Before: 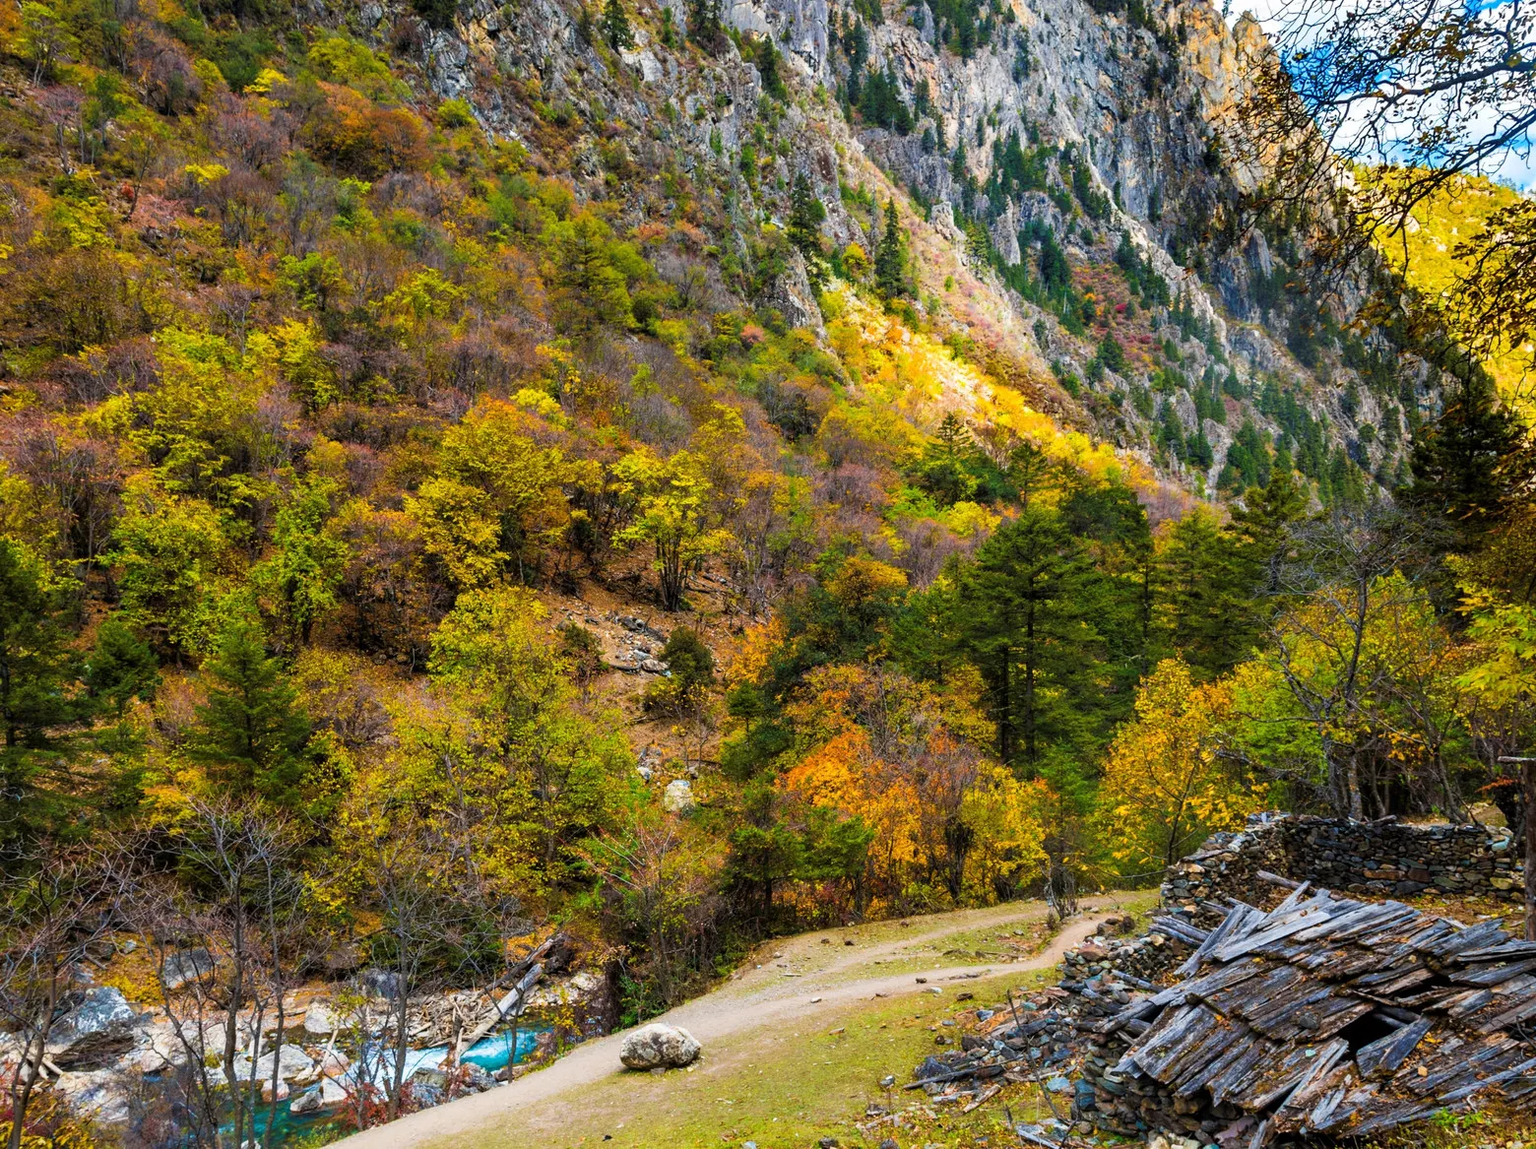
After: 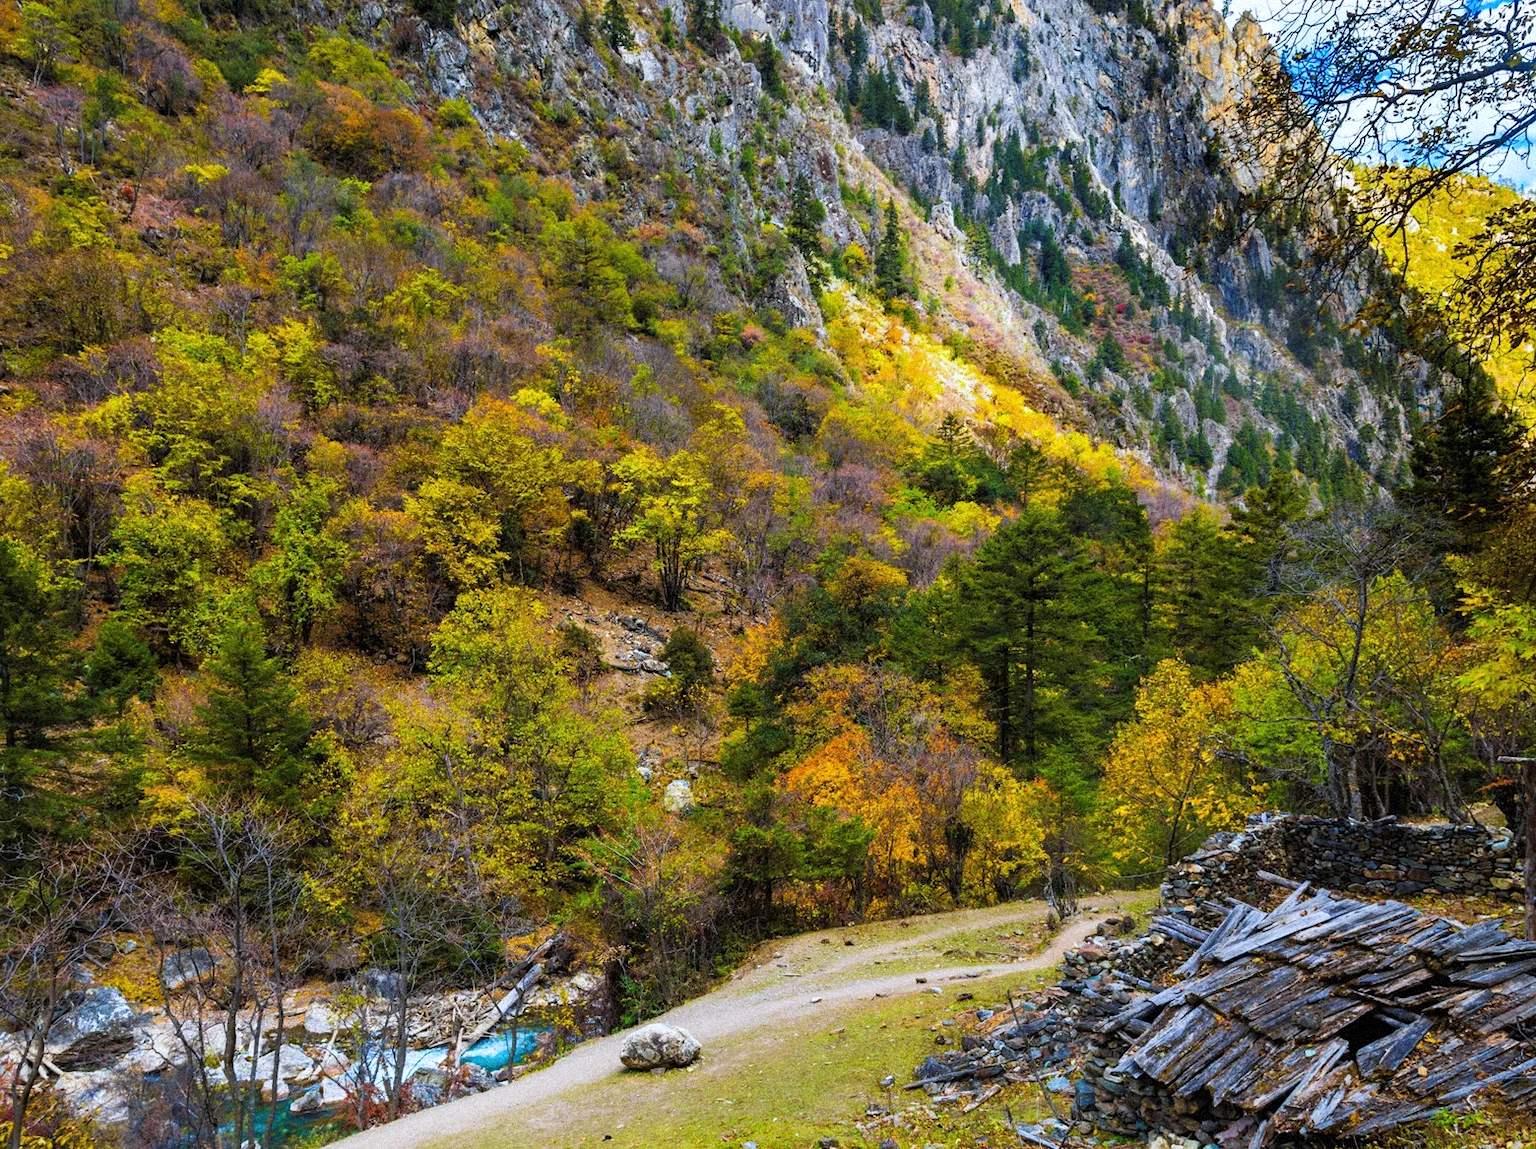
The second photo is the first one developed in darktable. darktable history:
white balance: red 0.954, blue 1.079
color contrast: green-magenta contrast 0.96
levels: mode automatic, black 0.023%, white 99.97%, levels [0.062, 0.494, 0.925]
grain: mid-tones bias 0%
